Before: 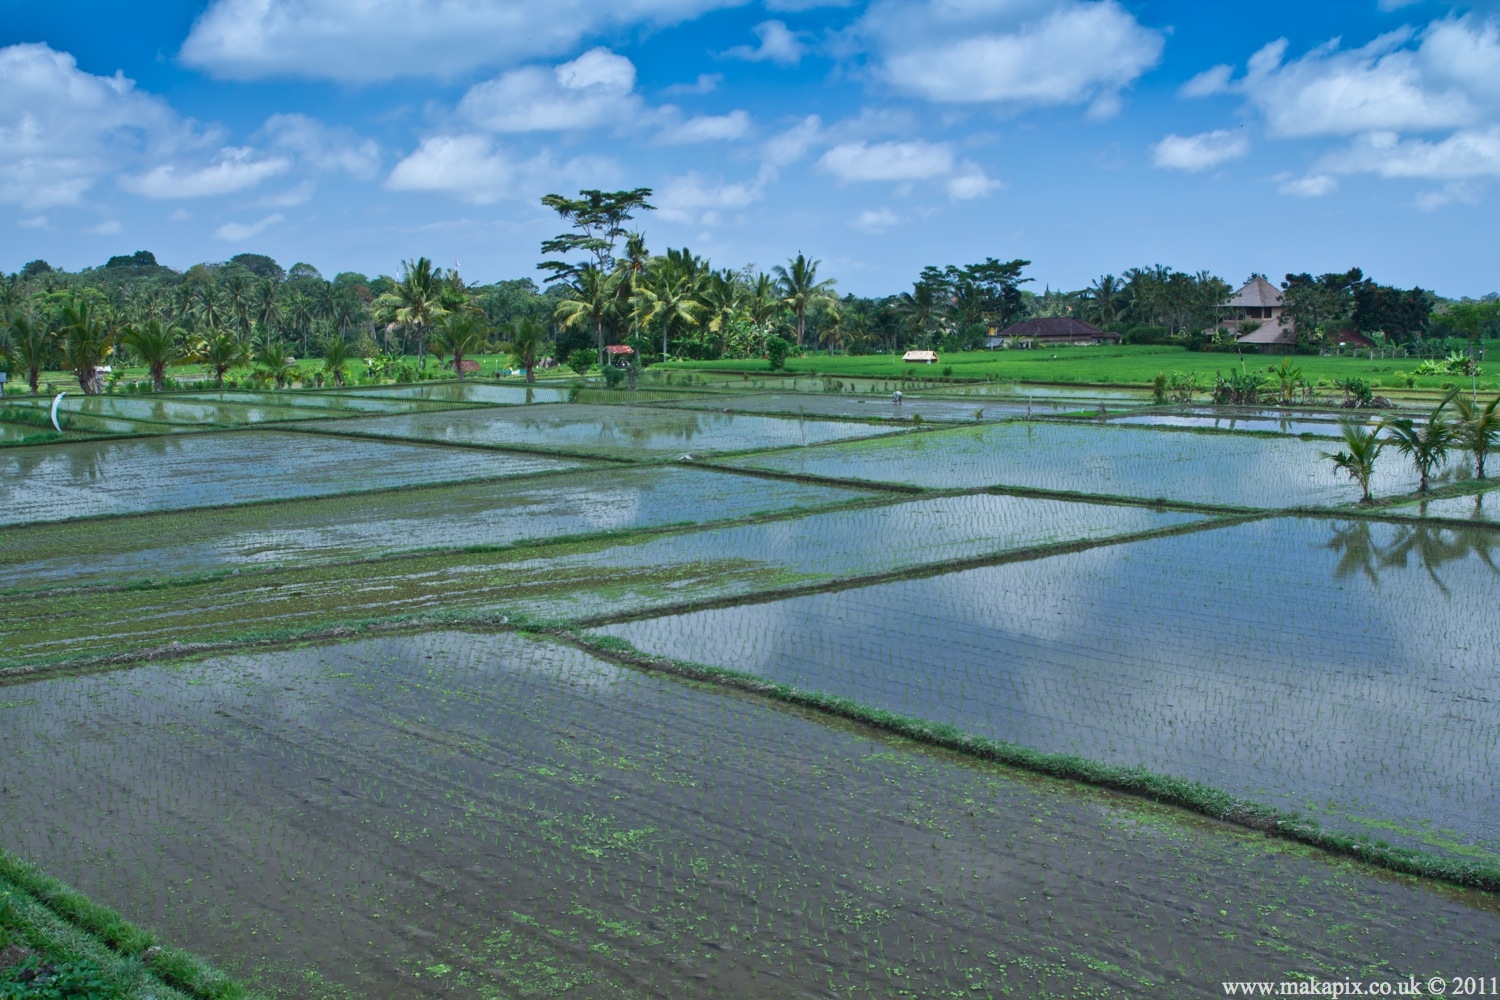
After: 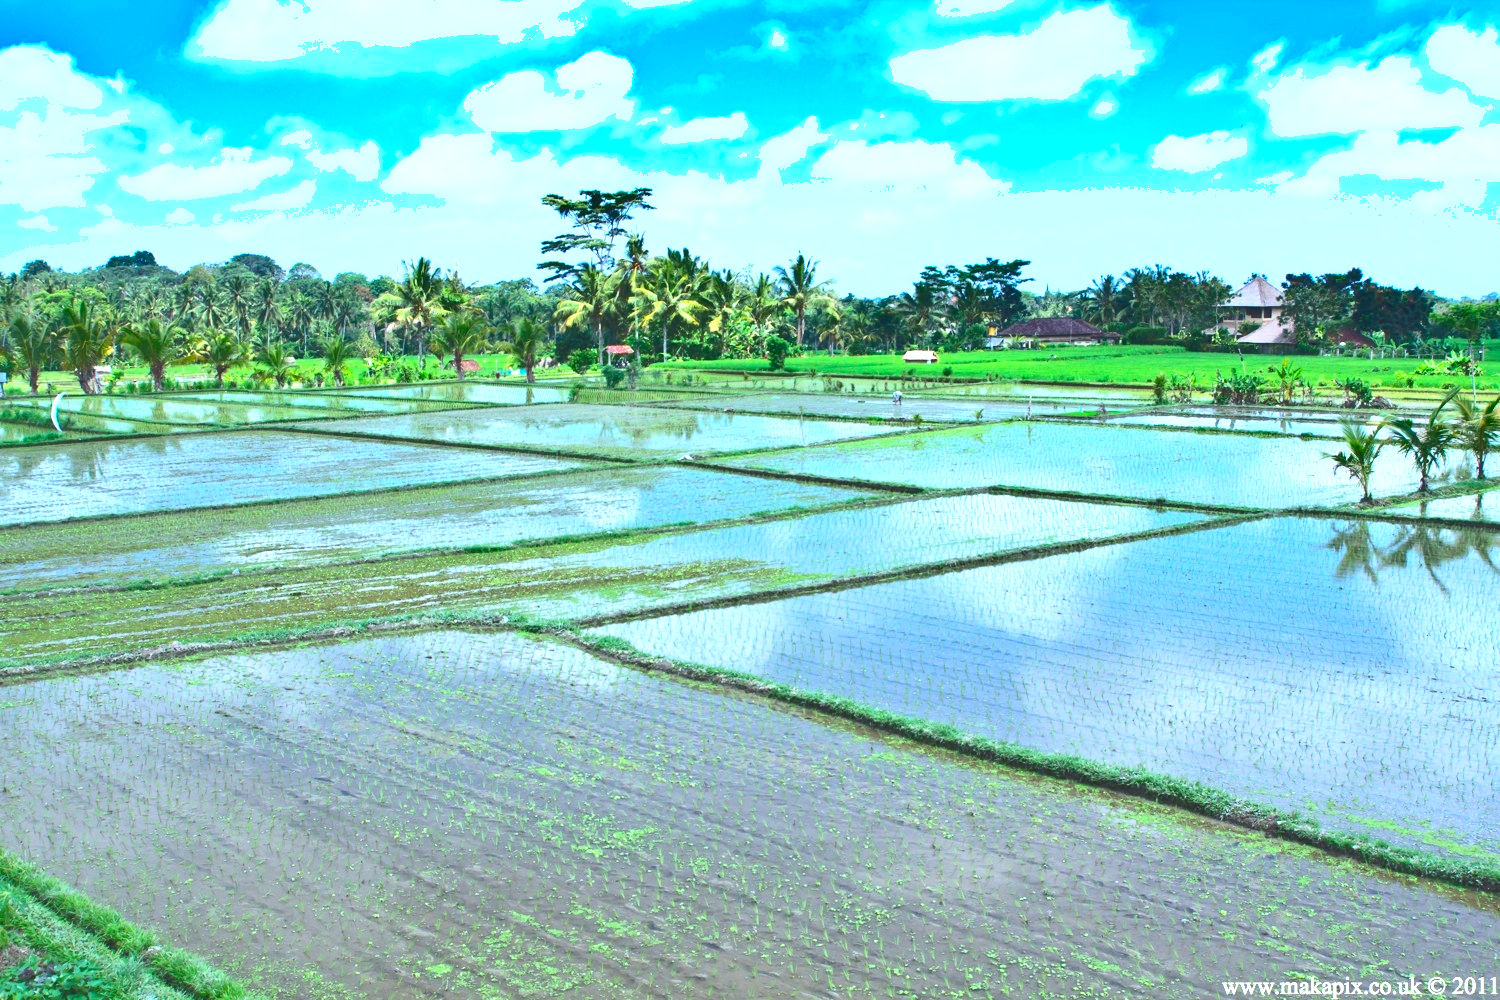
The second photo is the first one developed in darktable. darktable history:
contrast brightness saturation: contrast 0.204, brightness 0.166, saturation 0.217
tone curve: curves: ch0 [(0, 0.137) (1, 1)], color space Lab, independent channels
exposure: exposure 1.229 EV, compensate highlight preservation false
tone equalizer: edges refinement/feathering 500, mask exposure compensation -1.57 EV, preserve details guided filter
shadows and highlights: white point adjustment 1.04, soften with gaussian
